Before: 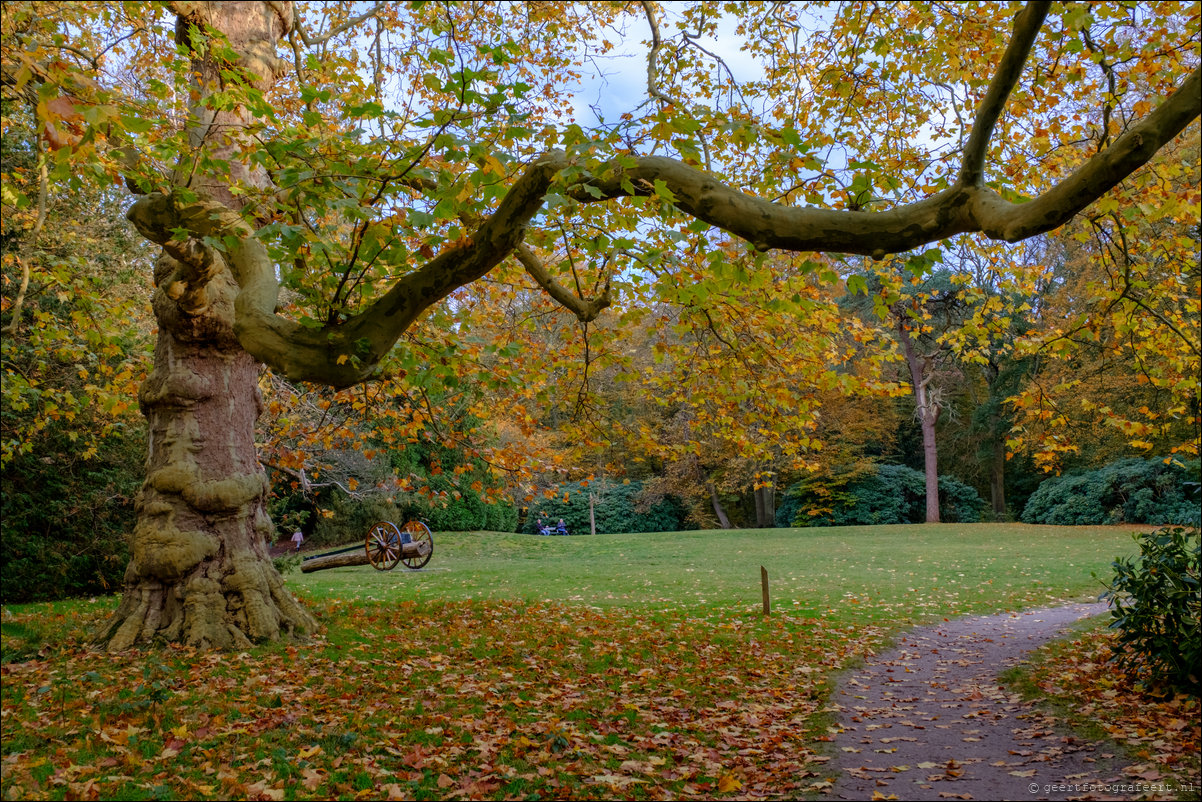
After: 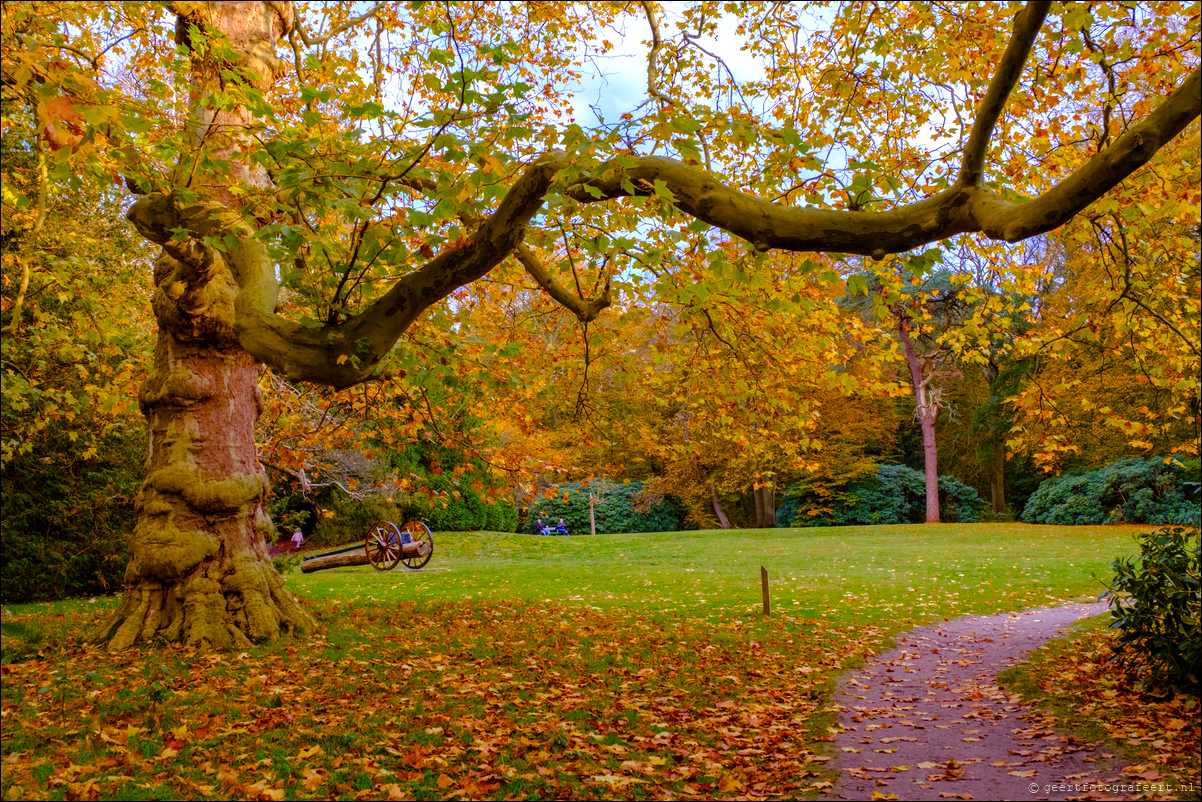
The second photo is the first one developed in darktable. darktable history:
color balance rgb: power › chroma 1.553%, power › hue 26.39°, perceptual saturation grading › global saturation 34.77%, perceptual saturation grading › highlights -25.188%, perceptual saturation grading › shadows 49.691%, perceptual brilliance grading › global brilliance 9.255%, perceptual brilliance grading › shadows 14.651%, global vibrance 20%
